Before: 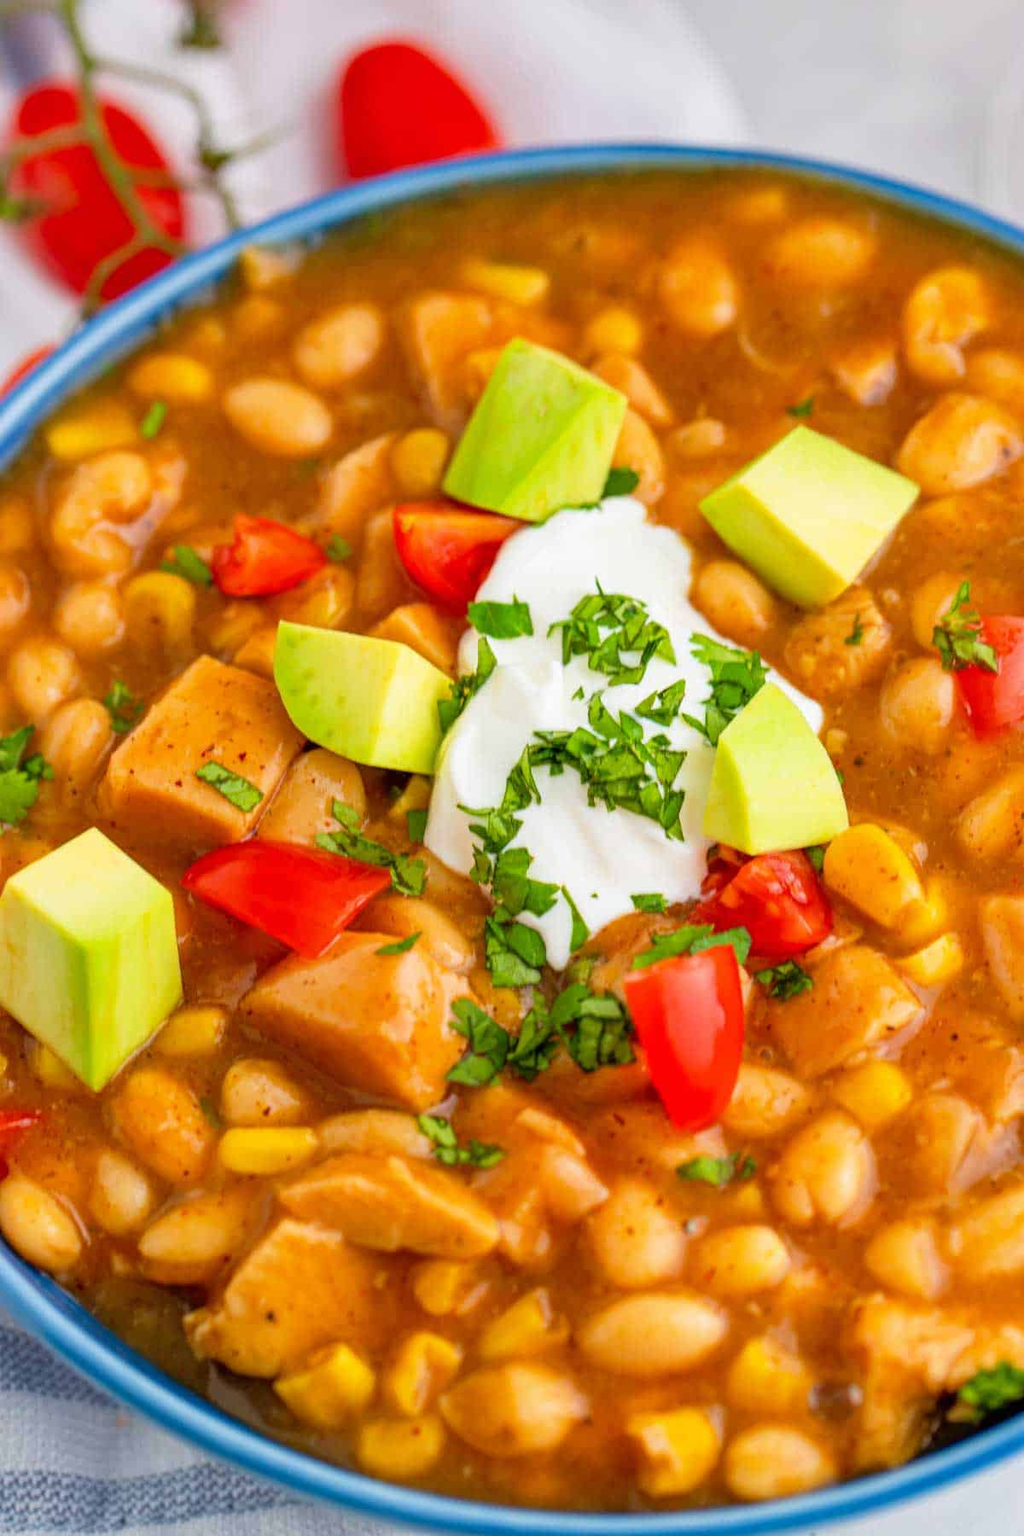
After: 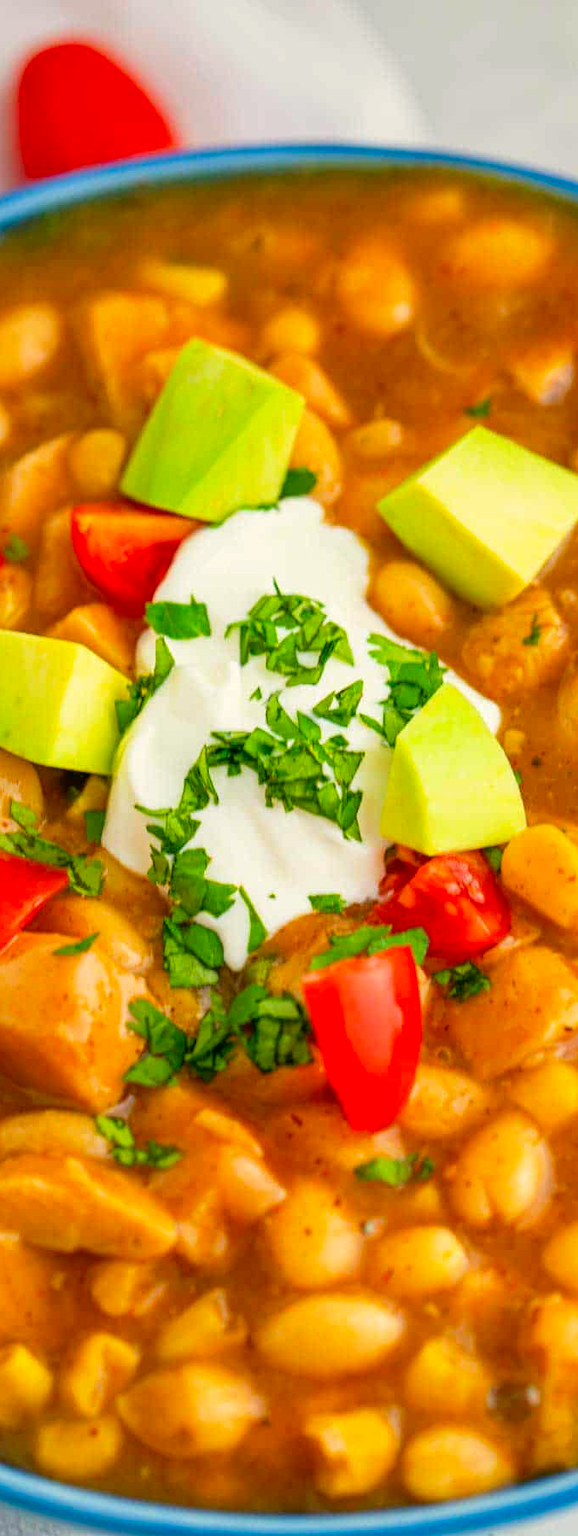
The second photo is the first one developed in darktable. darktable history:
crop: left 31.512%, top 0.014%, right 11.942%
color correction: highlights a* -0.493, highlights b* 9.33, shadows a* -9.46, shadows b* 0.673
contrast brightness saturation: contrast 0.037, saturation 0.16
